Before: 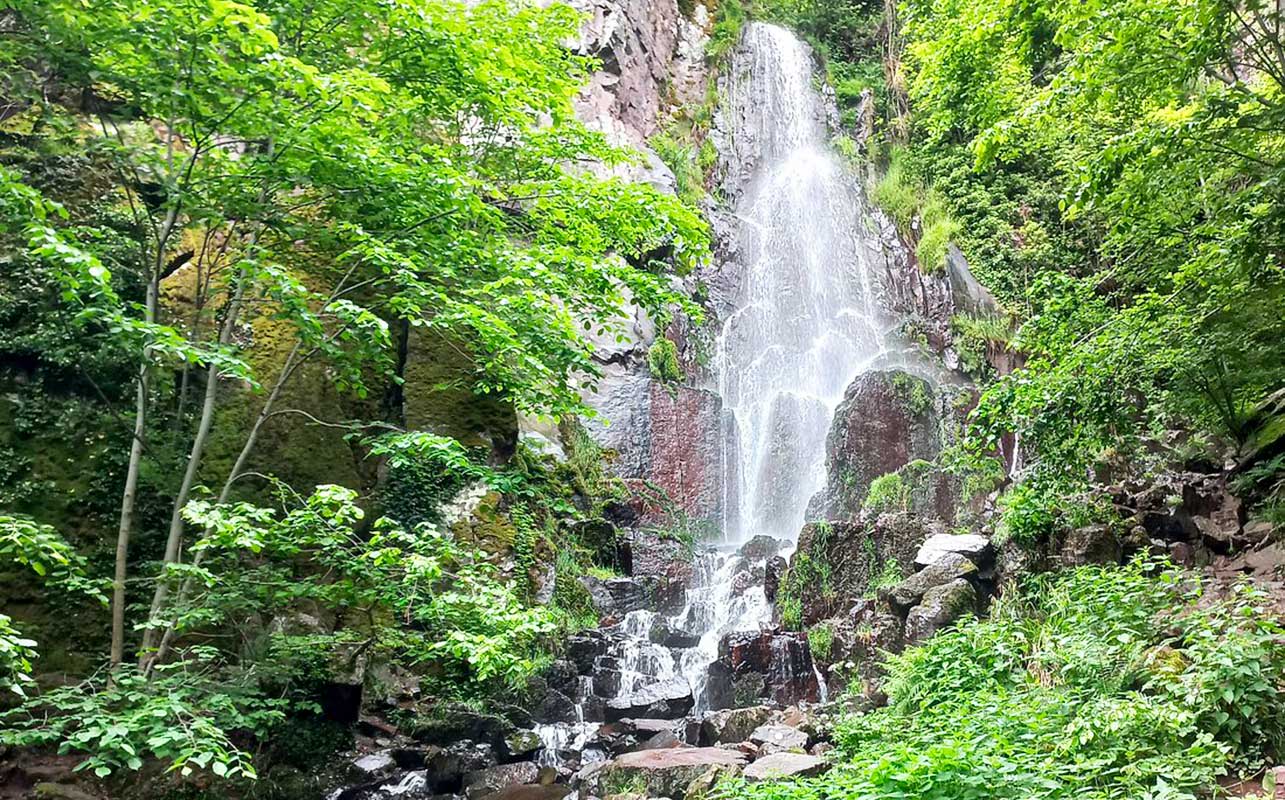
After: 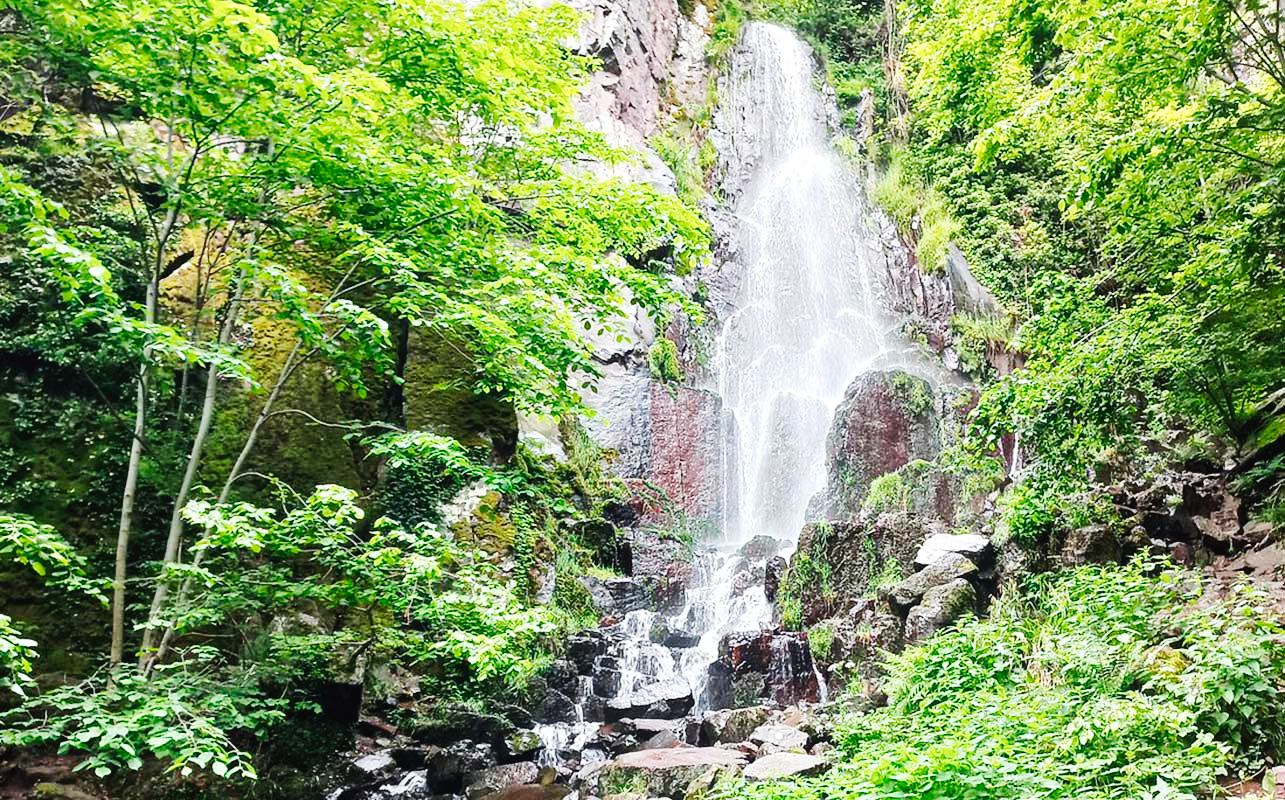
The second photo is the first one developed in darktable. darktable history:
tone equalizer: -8 EV 0.048 EV, mask exposure compensation -0.503 EV
tone curve: curves: ch0 [(0, 0.023) (0.103, 0.087) (0.277, 0.28) (0.438, 0.547) (0.546, 0.678) (0.735, 0.843) (0.994, 1)]; ch1 [(0, 0) (0.371, 0.261) (0.465, 0.42) (0.488, 0.477) (0.512, 0.513) (0.542, 0.581) (0.574, 0.647) (0.636, 0.747) (1, 1)]; ch2 [(0, 0) (0.369, 0.388) (0.449, 0.431) (0.478, 0.471) (0.516, 0.517) (0.575, 0.642) (0.649, 0.726) (1, 1)], preserve colors none
